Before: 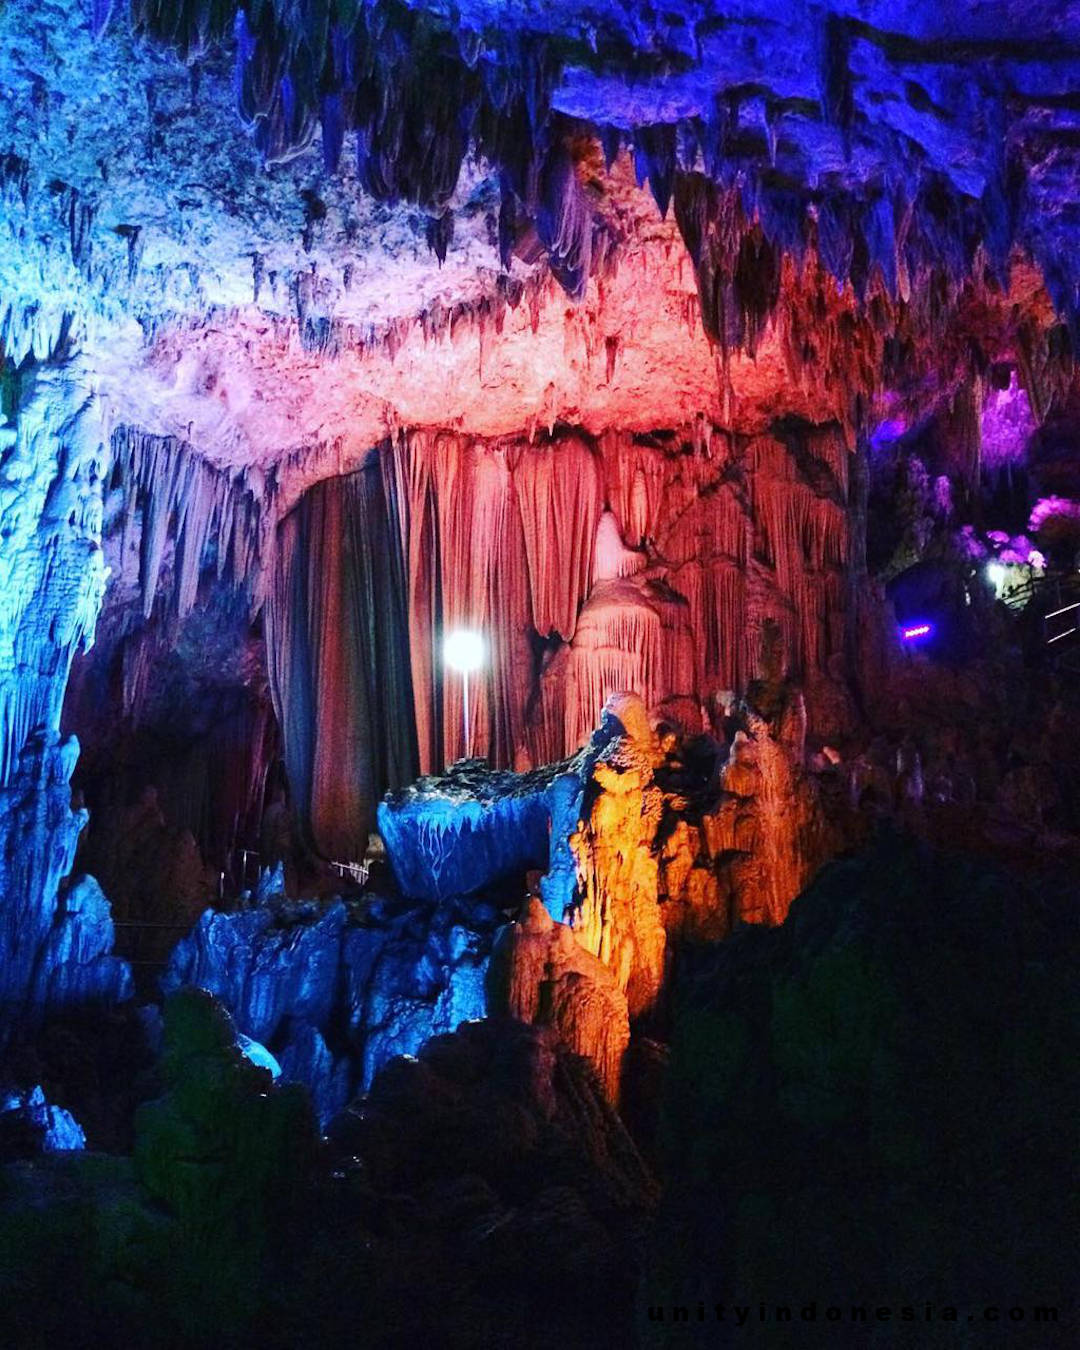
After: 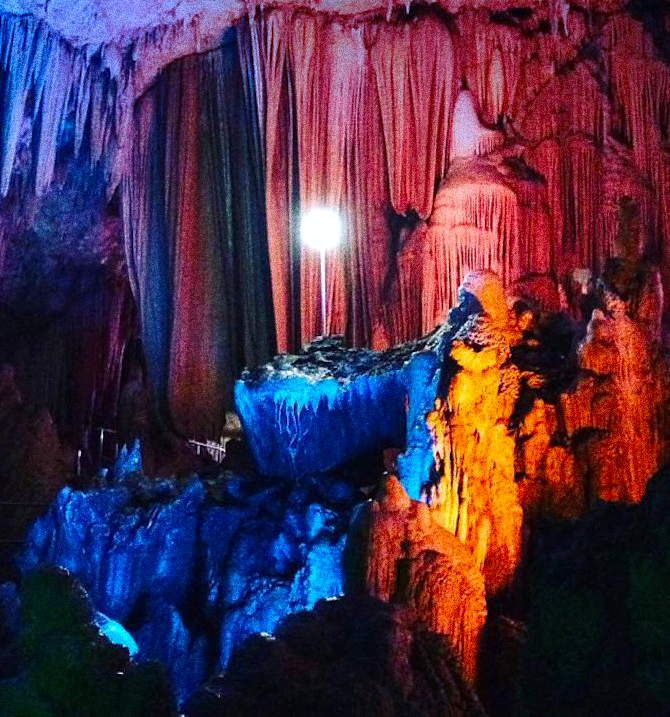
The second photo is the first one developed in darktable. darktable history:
grain: coarseness 10.62 ISO, strength 55.56%
crop: left 13.312%, top 31.28%, right 24.627%, bottom 15.582%
color balance: contrast 6.48%, output saturation 113.3%
graduated density: density 2.02 EV, hardness 44%, rotation 0.374°, offset 8.21, hue 208.8°, saturation 97%
